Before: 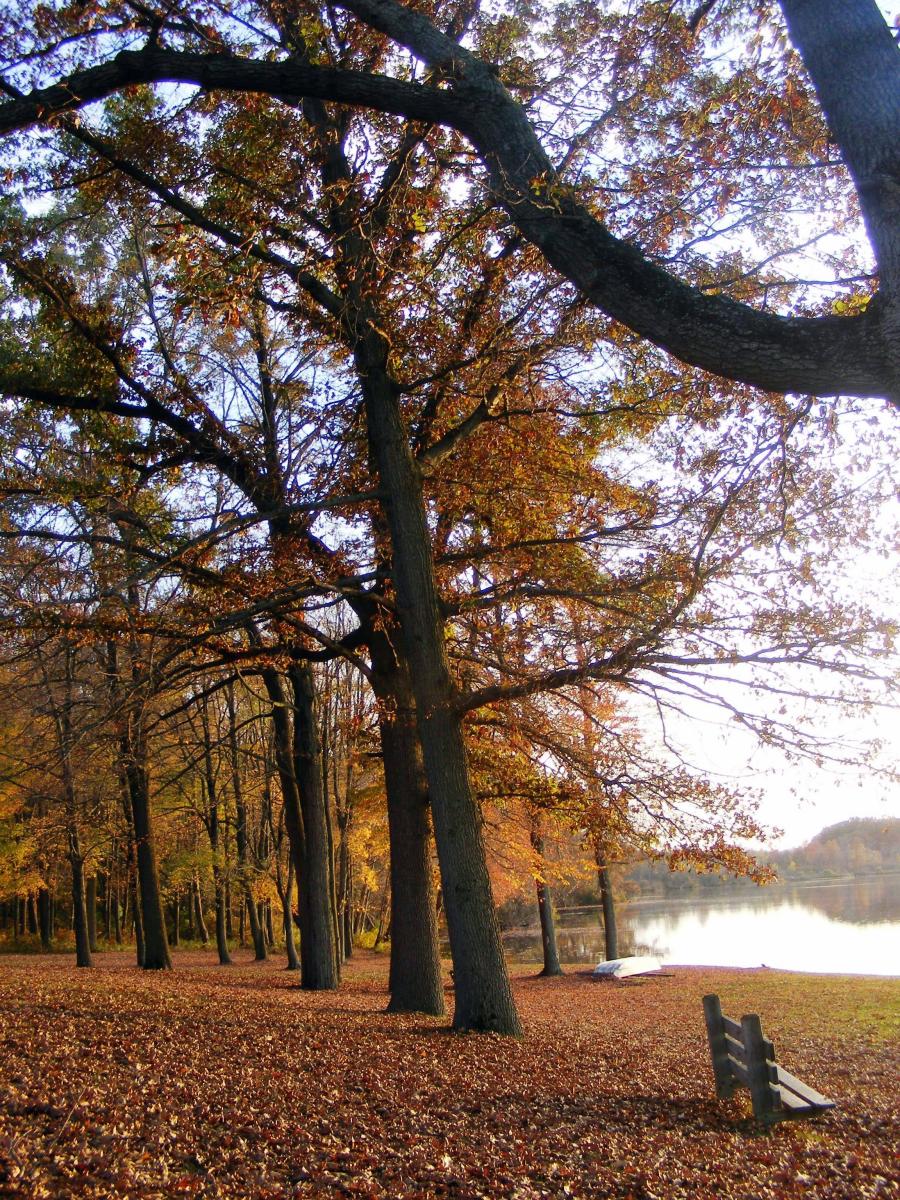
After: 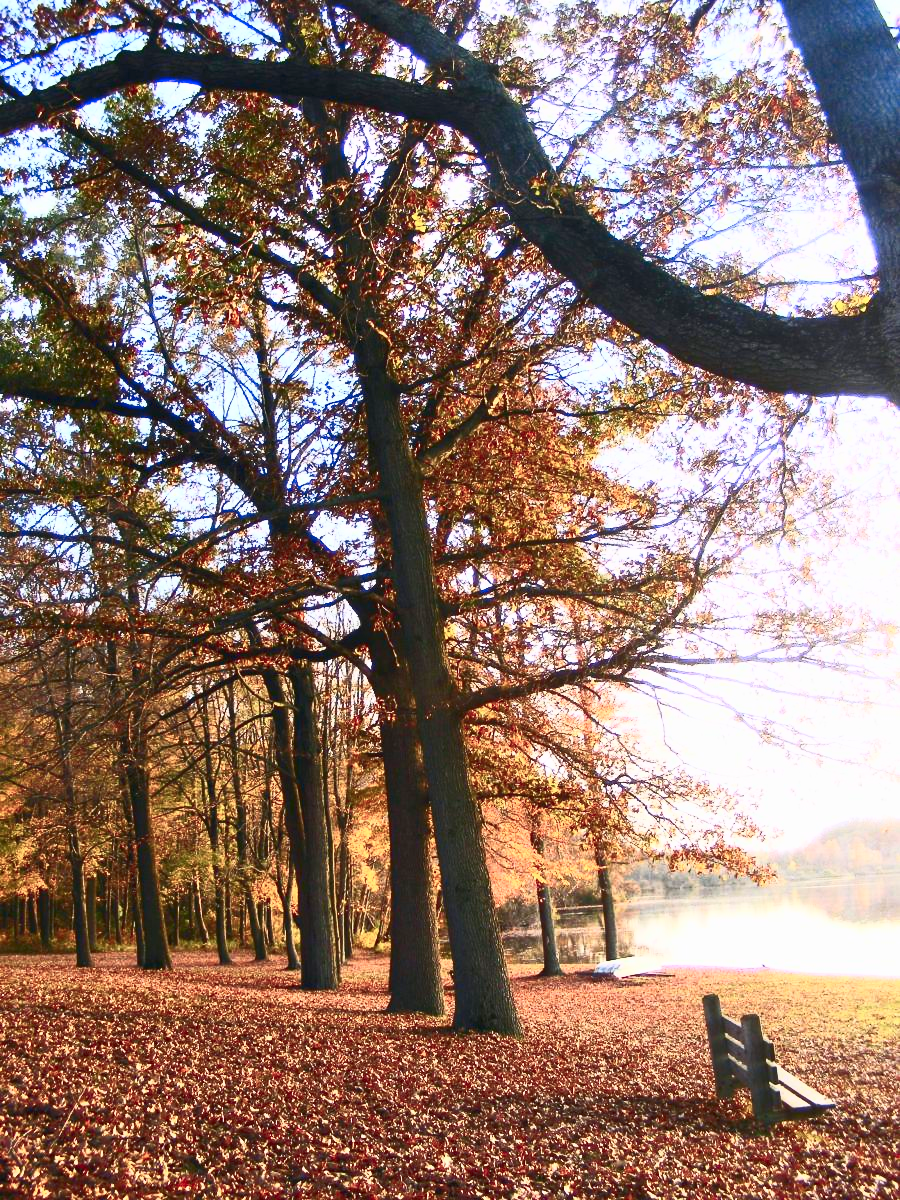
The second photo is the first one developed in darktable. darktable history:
color balance rgb: perceptual saturation grading › global saturation -27.94%, hue shift -2.27°, contrast -21.26%
contrast brightness saturation: contrast 0.83, brightness 0.59, saturation 0.59
